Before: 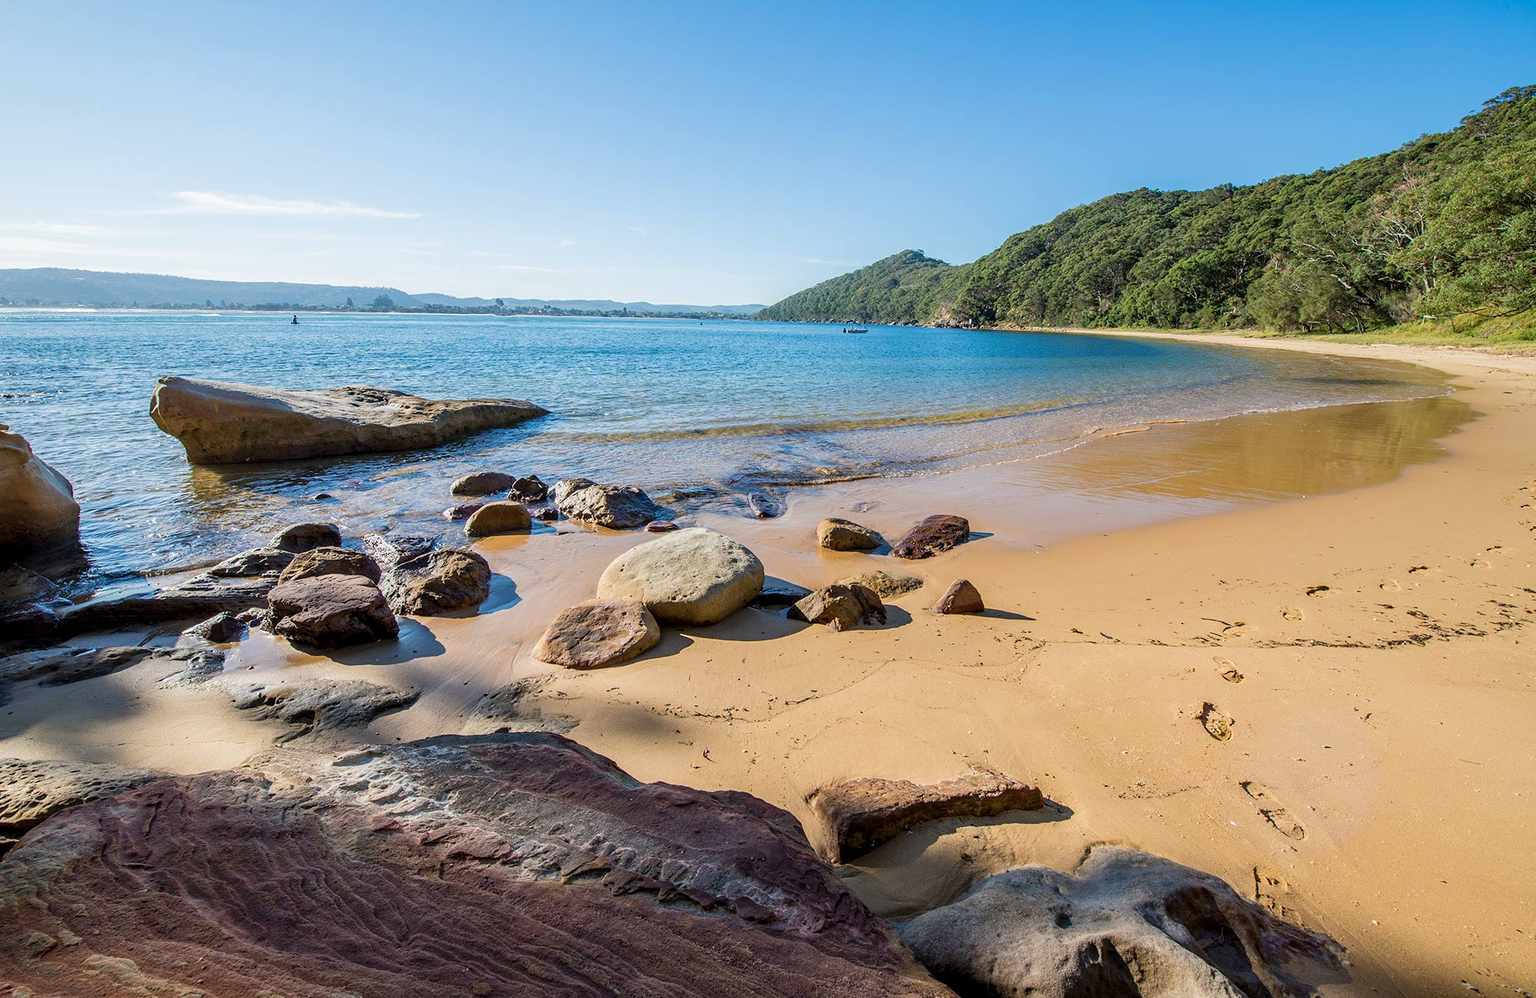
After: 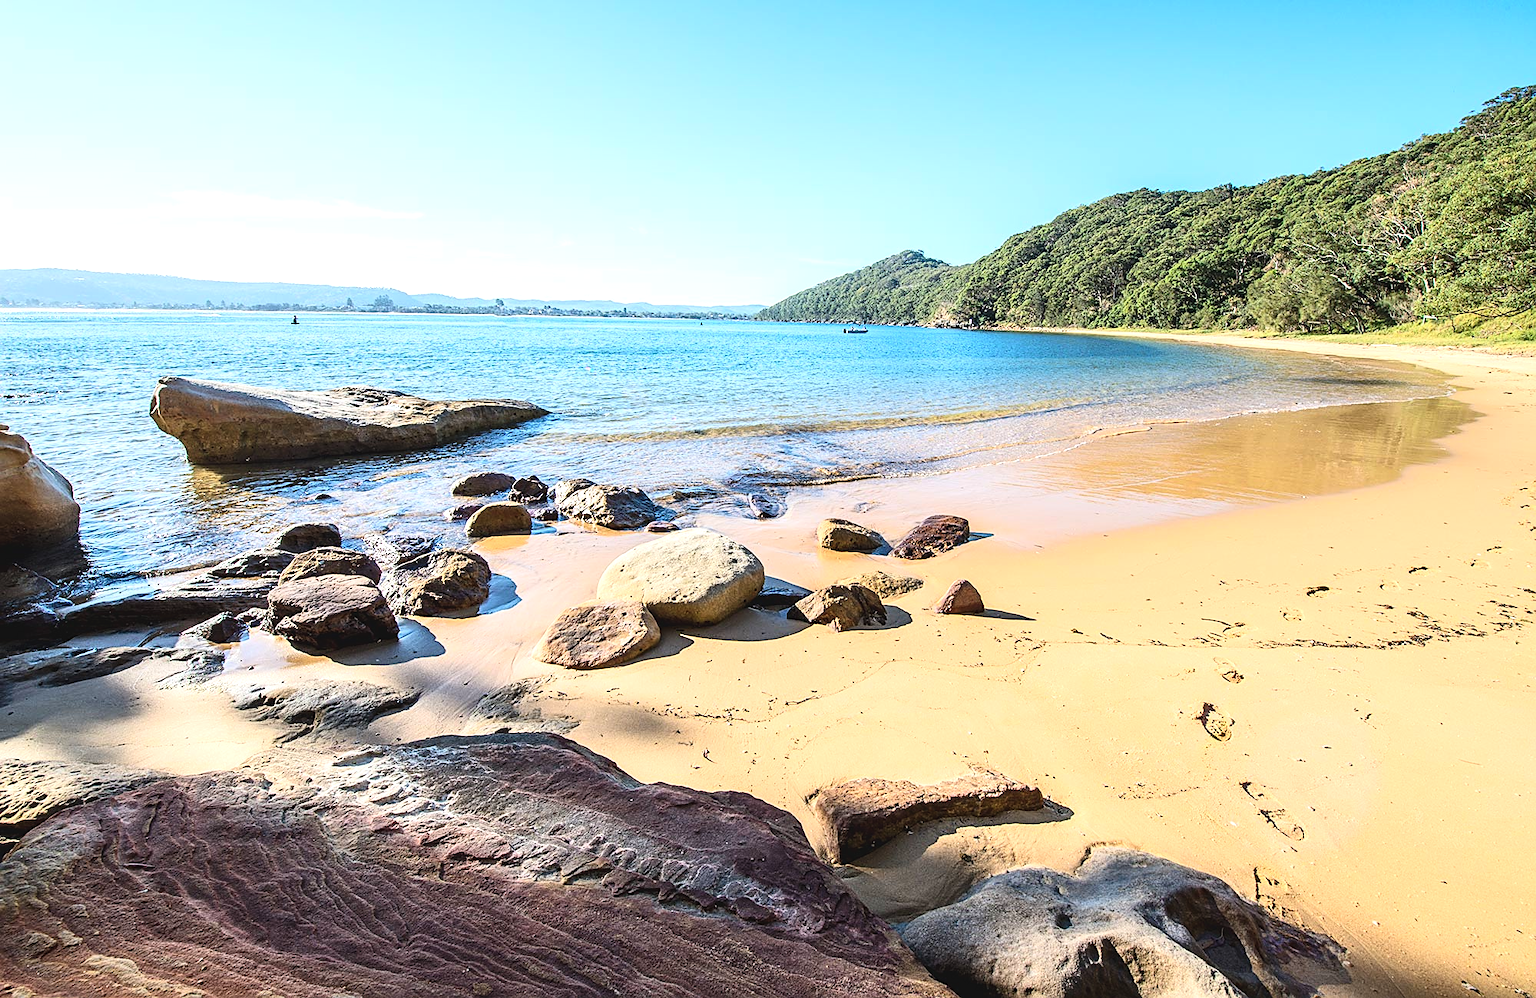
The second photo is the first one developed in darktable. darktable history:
contrast brightness saturation: contrast 0.24, brightness 0.09
exposure: black level correction -0.005, exposure 0.622 EV, compensate highlight preservation false
sharpen: on, module defaults
